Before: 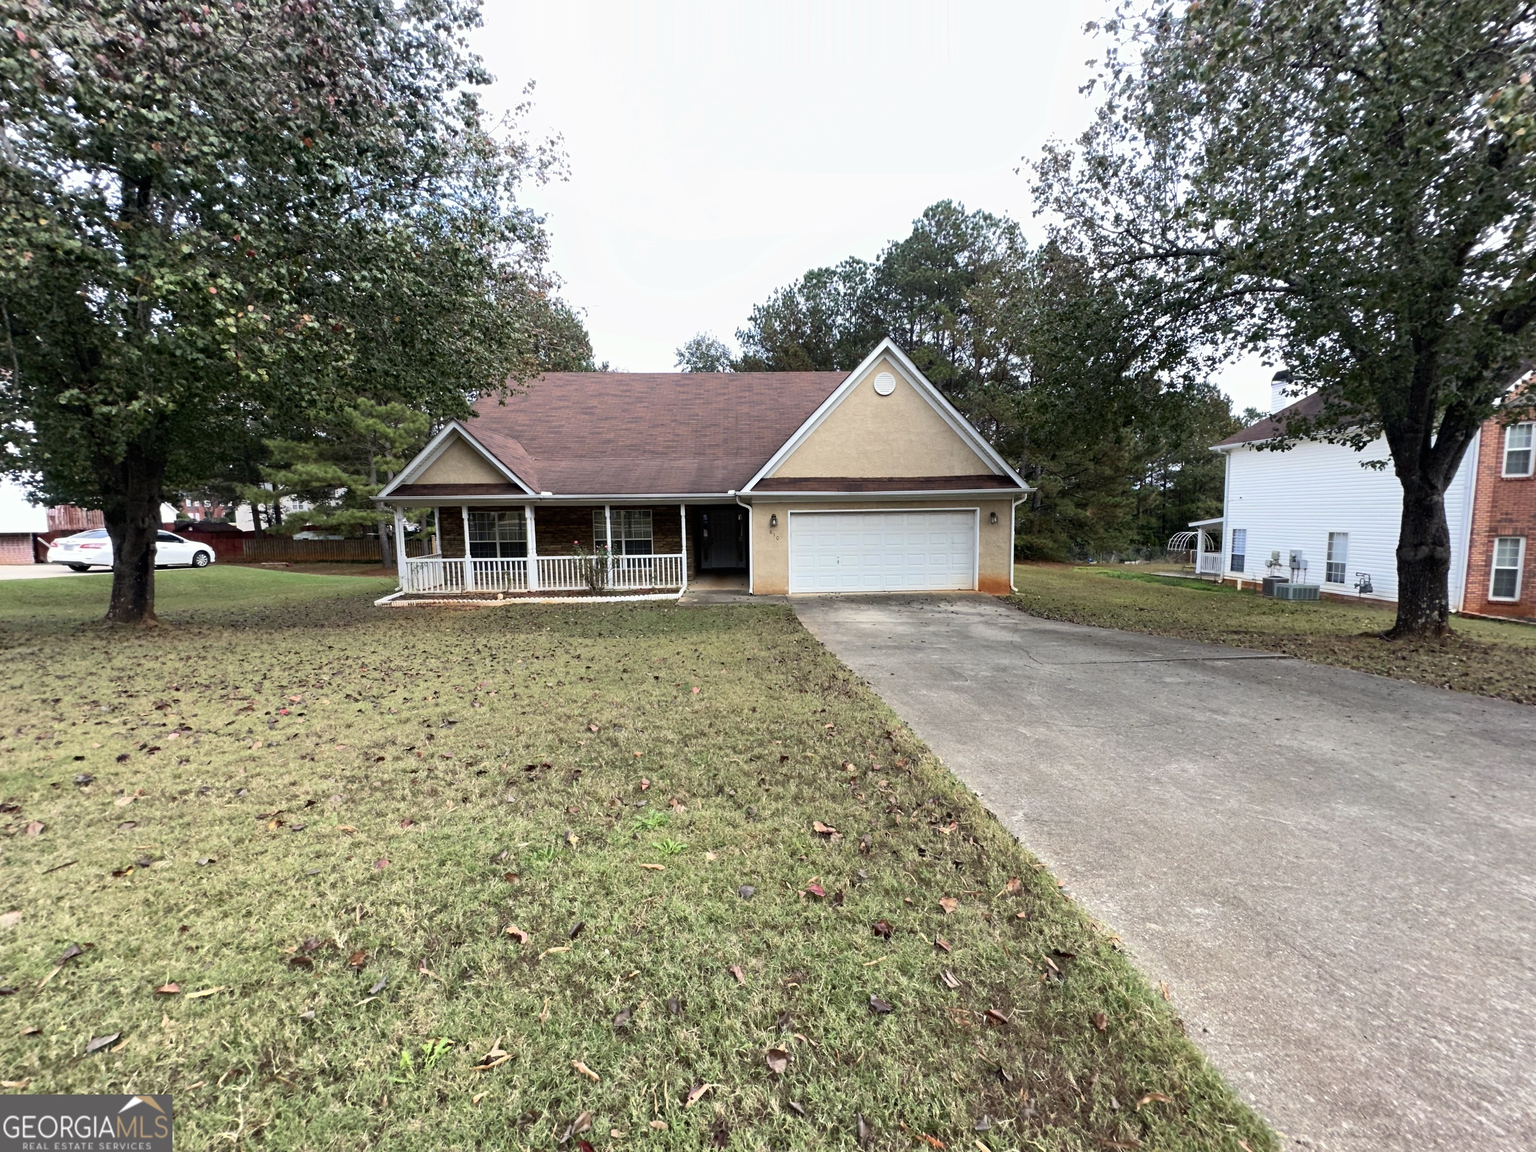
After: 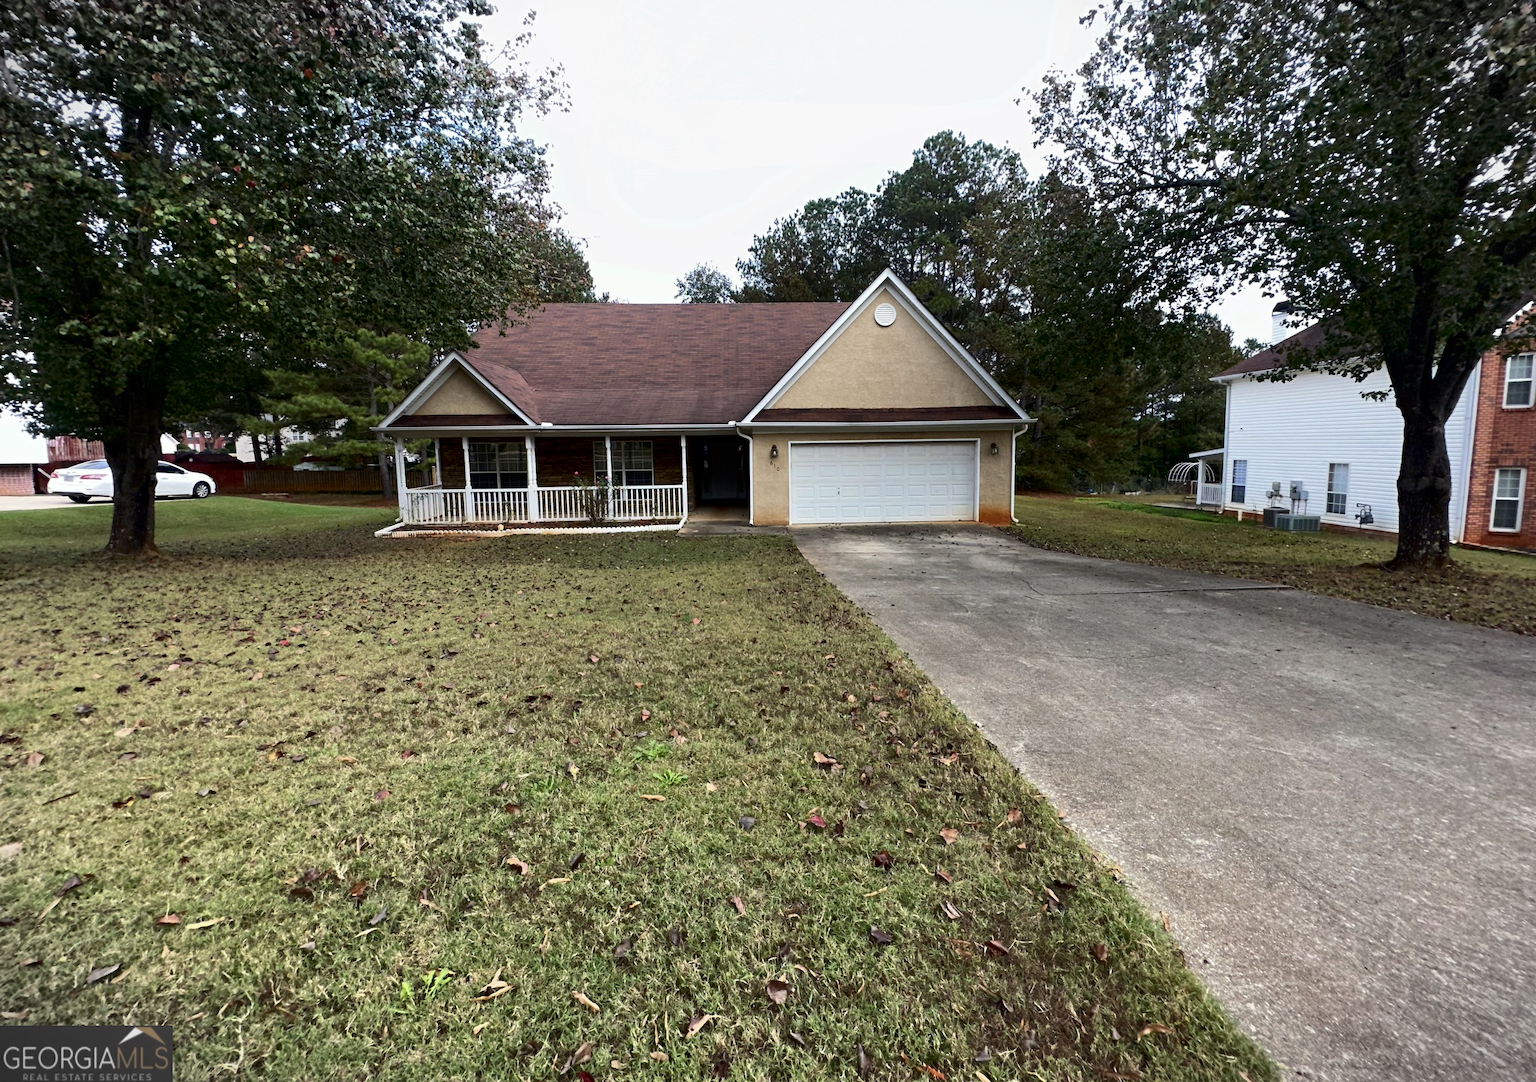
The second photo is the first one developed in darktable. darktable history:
vignetting: fall-off start 100.87%, brightness -0.526, saturation -0.509, width/height ratio 1.31, dithering 8-bit output, unbound false
contrast brightness saturation: brightness -0.199, saturation 0.078
crop and rotate: top 6.045%
